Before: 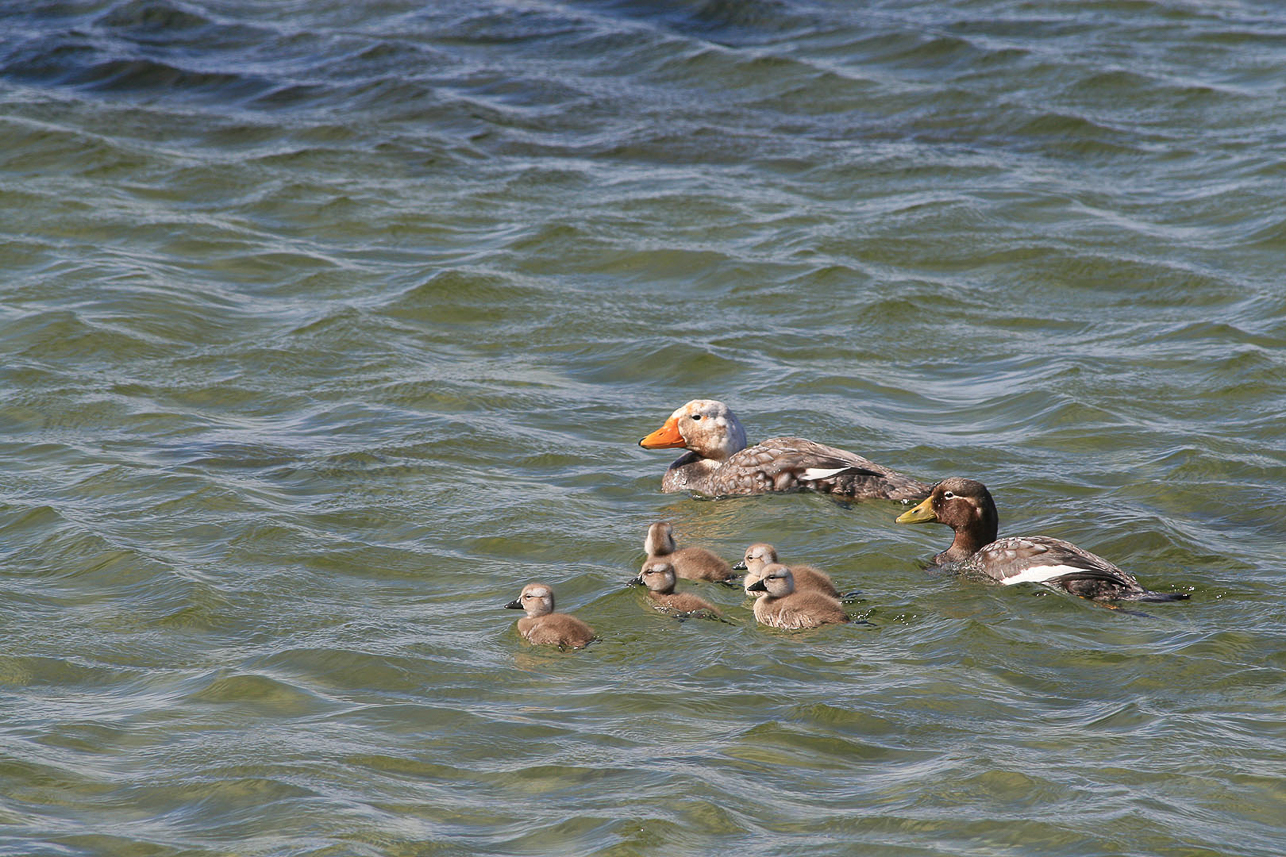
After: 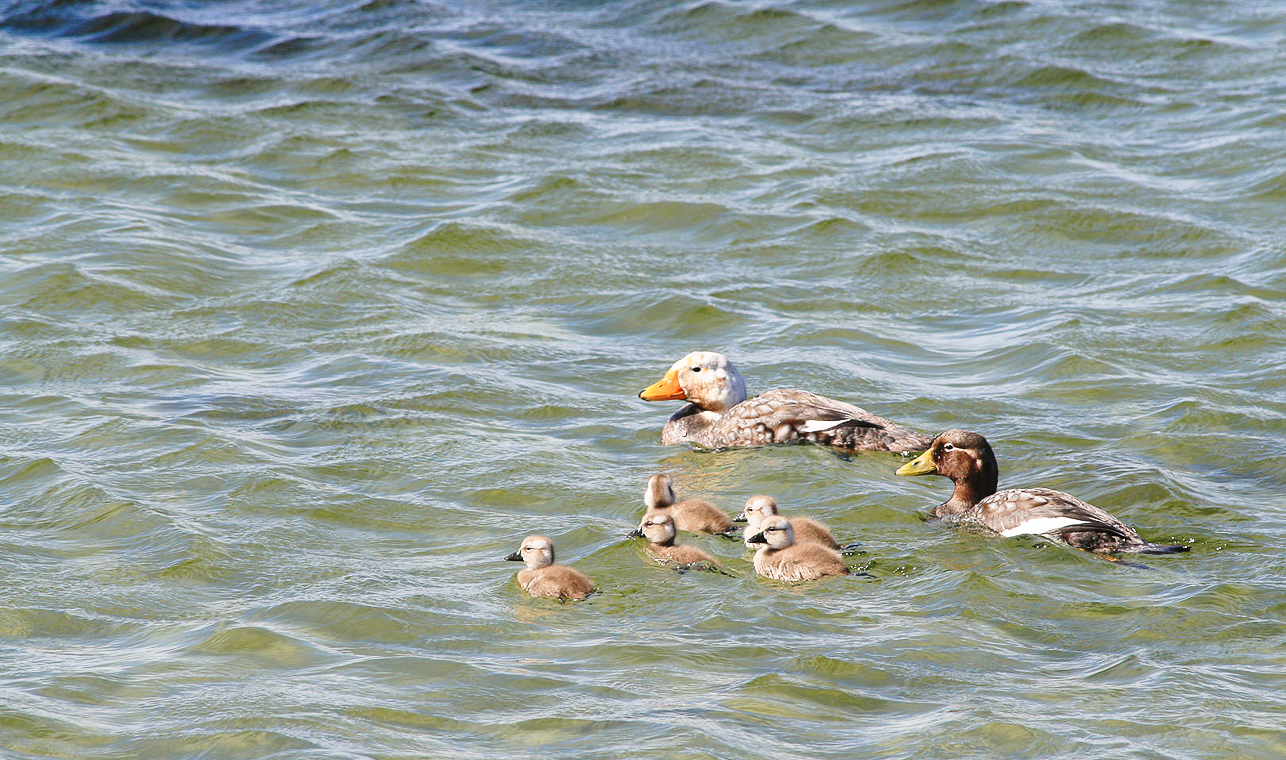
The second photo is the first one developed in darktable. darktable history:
base curve: curves: ch0 [(0, 0) (0.028, 0.03) (0.121, 0.232) (0.46, 0.748) (0.859, 0.968) (1, 1)], preserve colors none
crop and rotate: top 5.609%, bottom 5.609%
